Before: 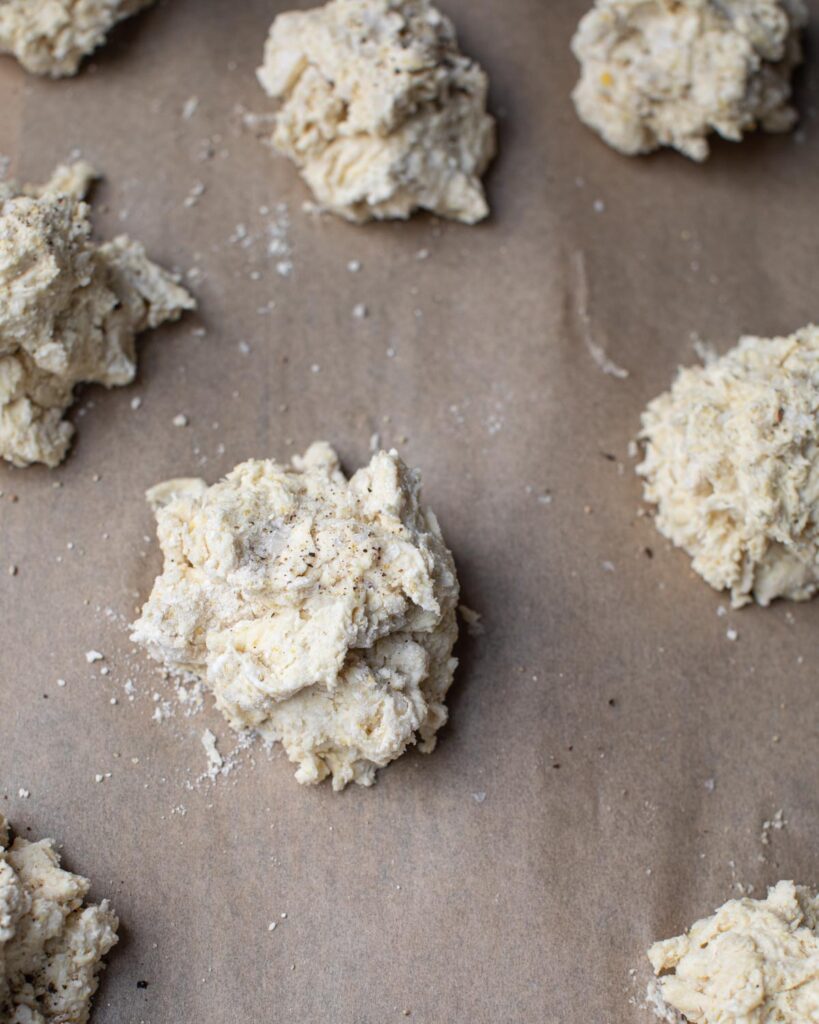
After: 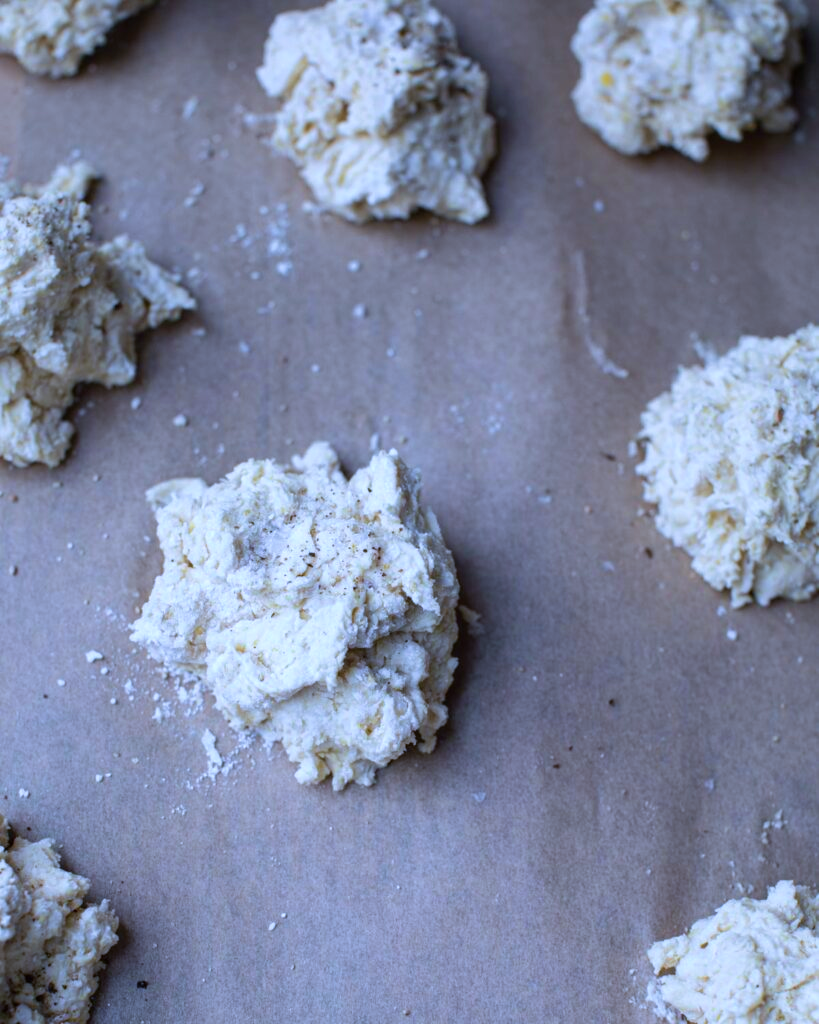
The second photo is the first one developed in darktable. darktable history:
velvia: strength 29%
white balance: red 0.871, blue 1.249
